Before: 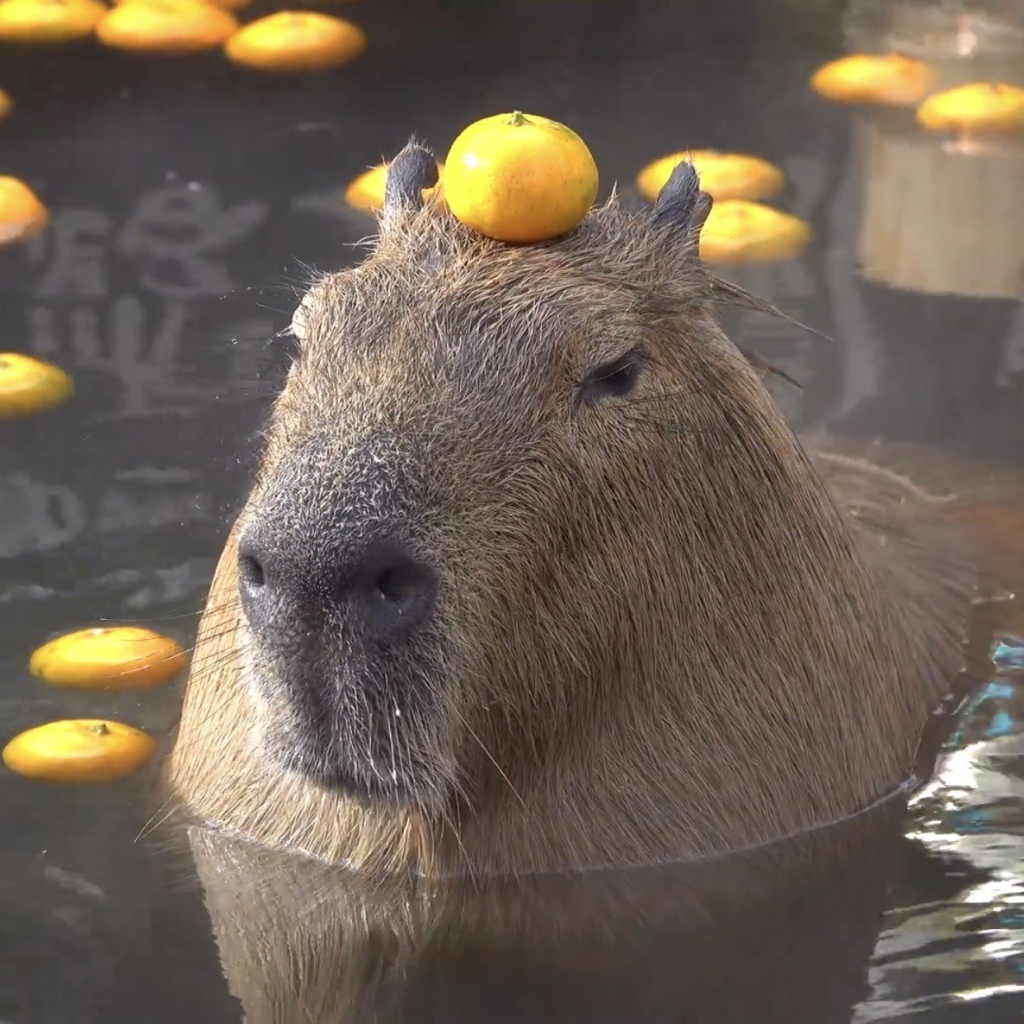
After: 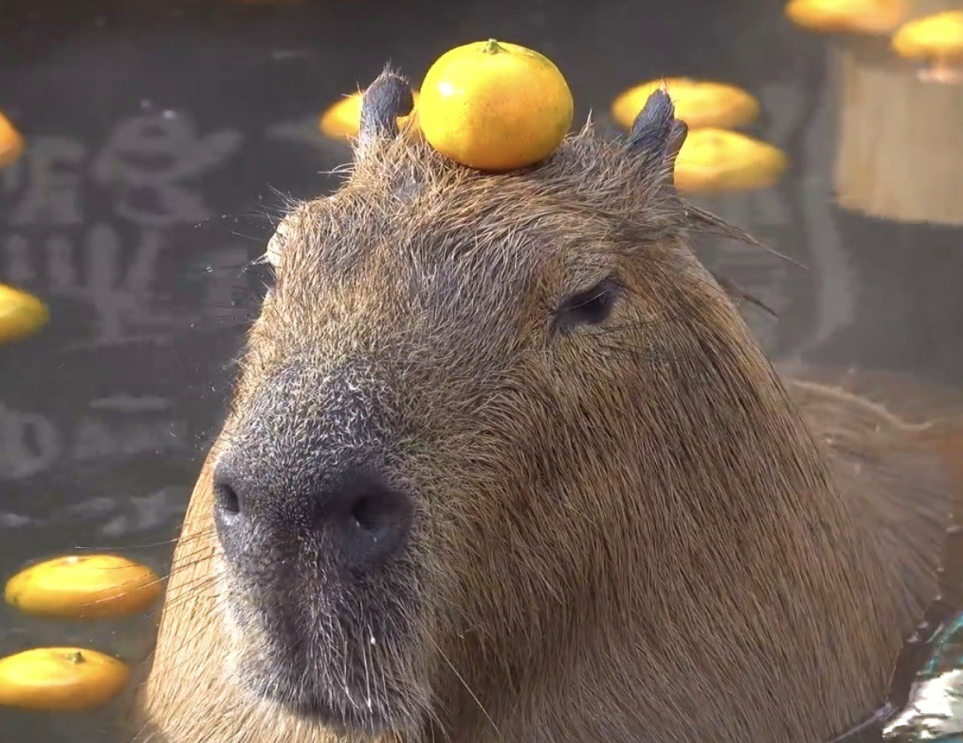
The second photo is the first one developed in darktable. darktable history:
crop: left 2.448%, top 7.095%, right 3.436%, bottom 20.25%
velvia: on, module defaults
